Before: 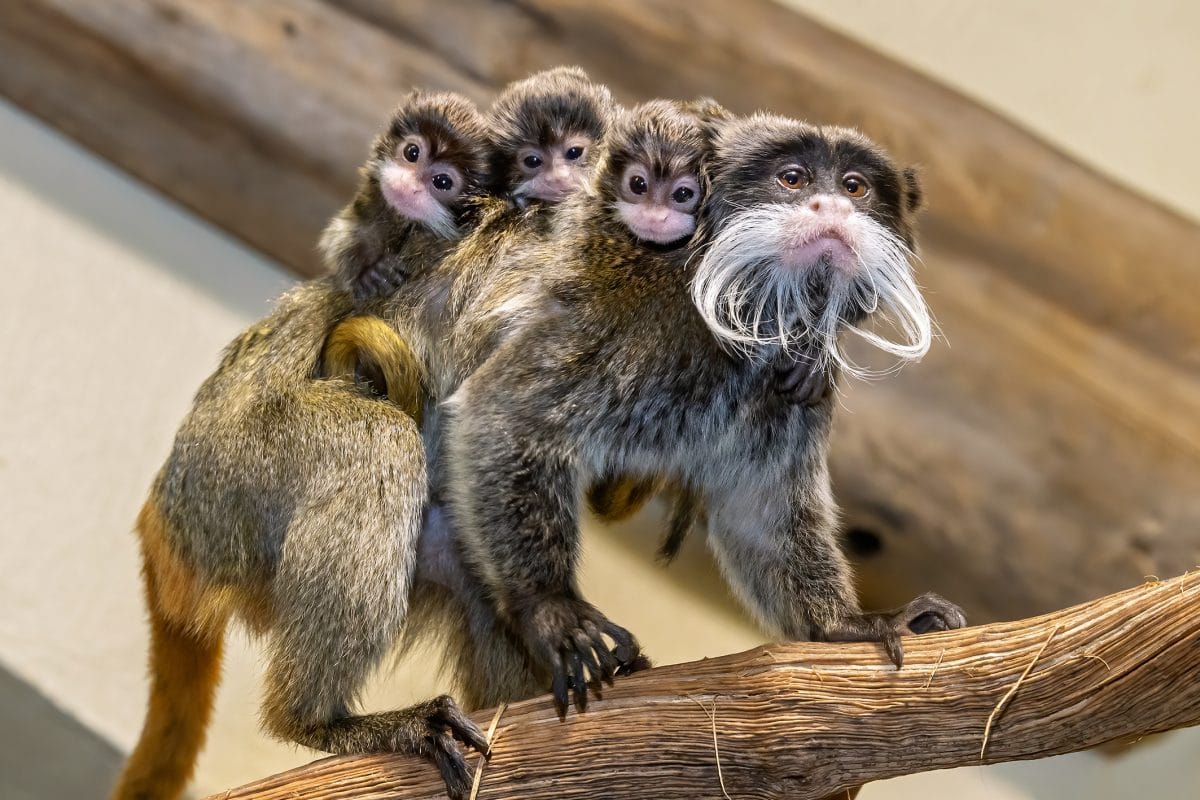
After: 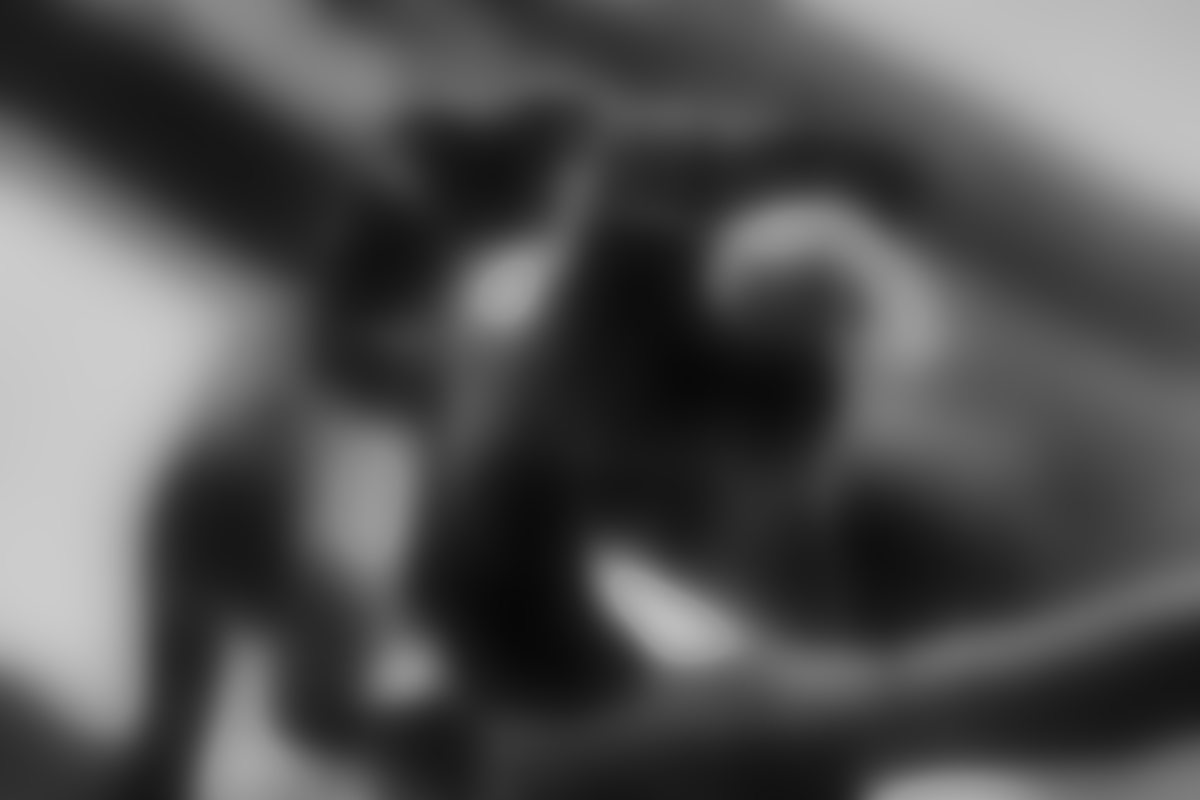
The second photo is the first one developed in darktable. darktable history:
monochrome: a -4.13, b 5.16, size 1
exposure: black level correction 0.001, exposure -0.2 EV, compensate highlight preservation false
shadows and highlights: shadows 60, soften with gaussian
lowpass: radius 31.92, contrast 1.72, brightness -0.98, saturation 0.94
